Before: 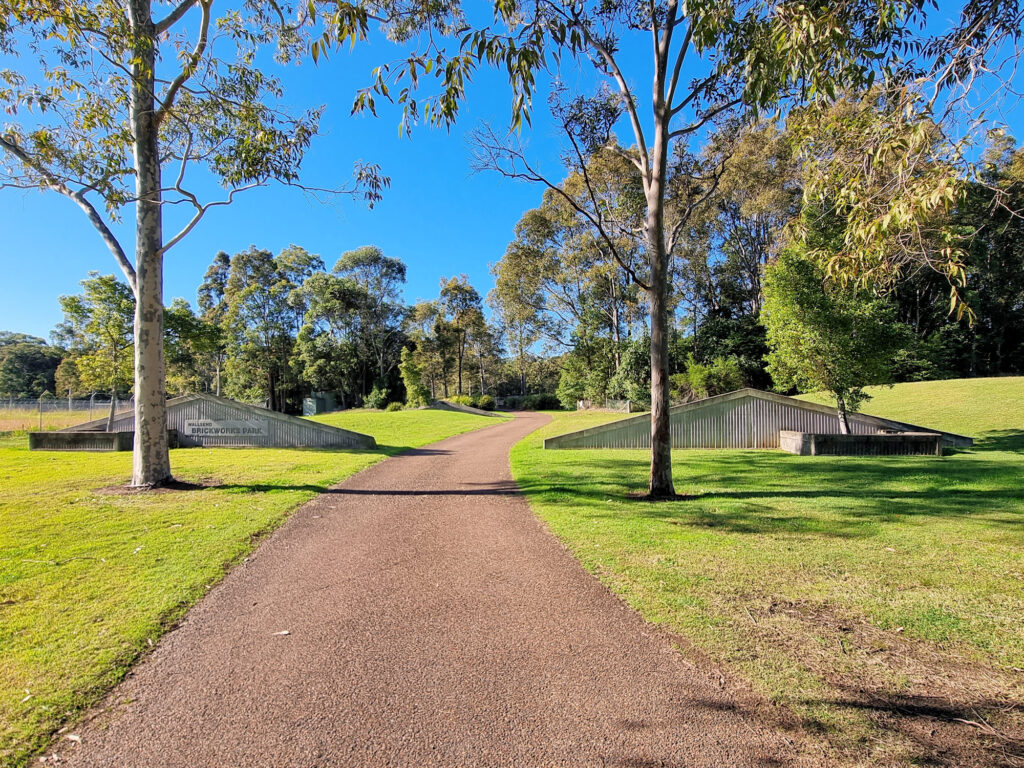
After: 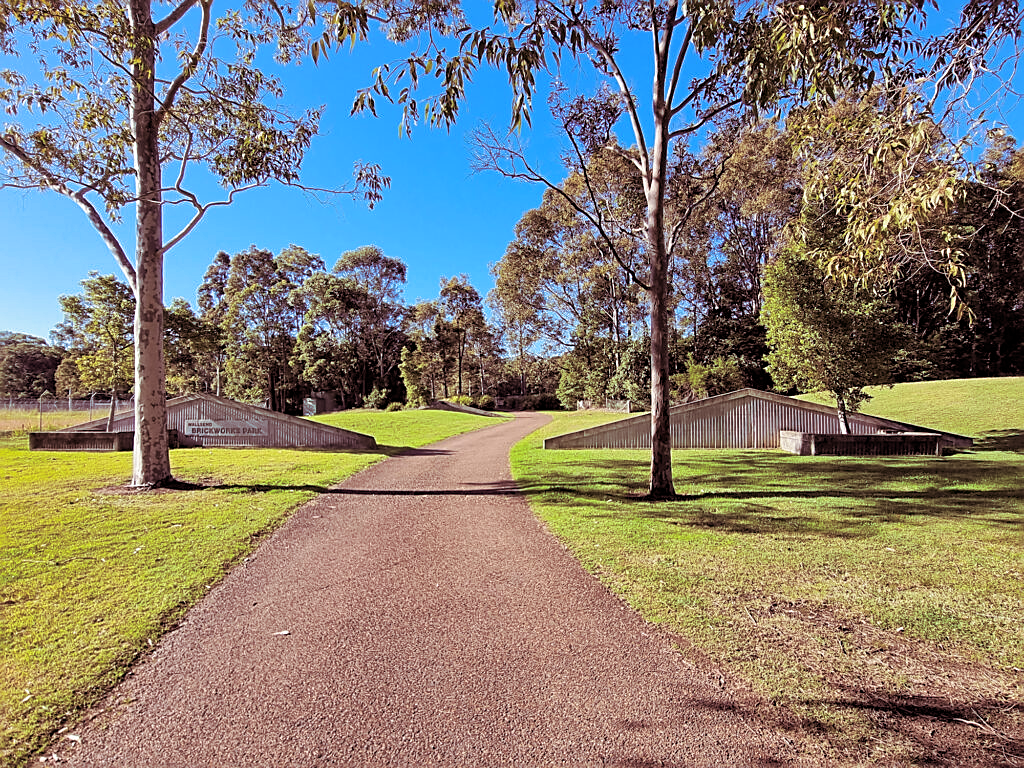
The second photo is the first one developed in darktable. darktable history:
white balance: red 0.976, blue 1.04
sharpen: amount 0.6
split-toning: on, module defaults
